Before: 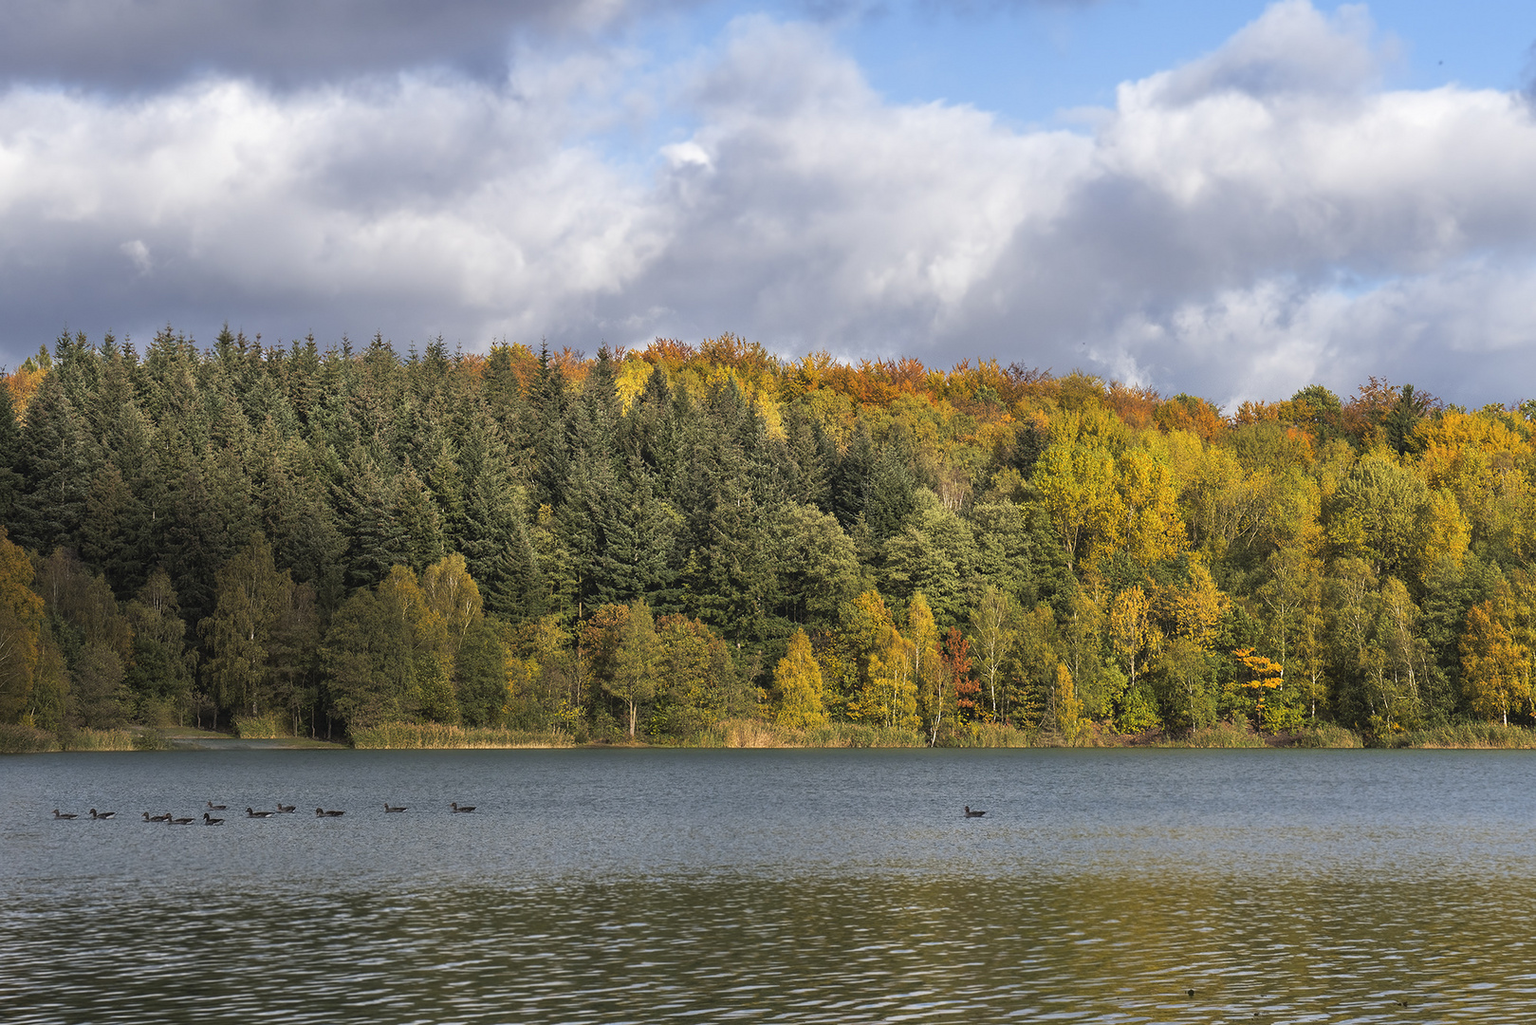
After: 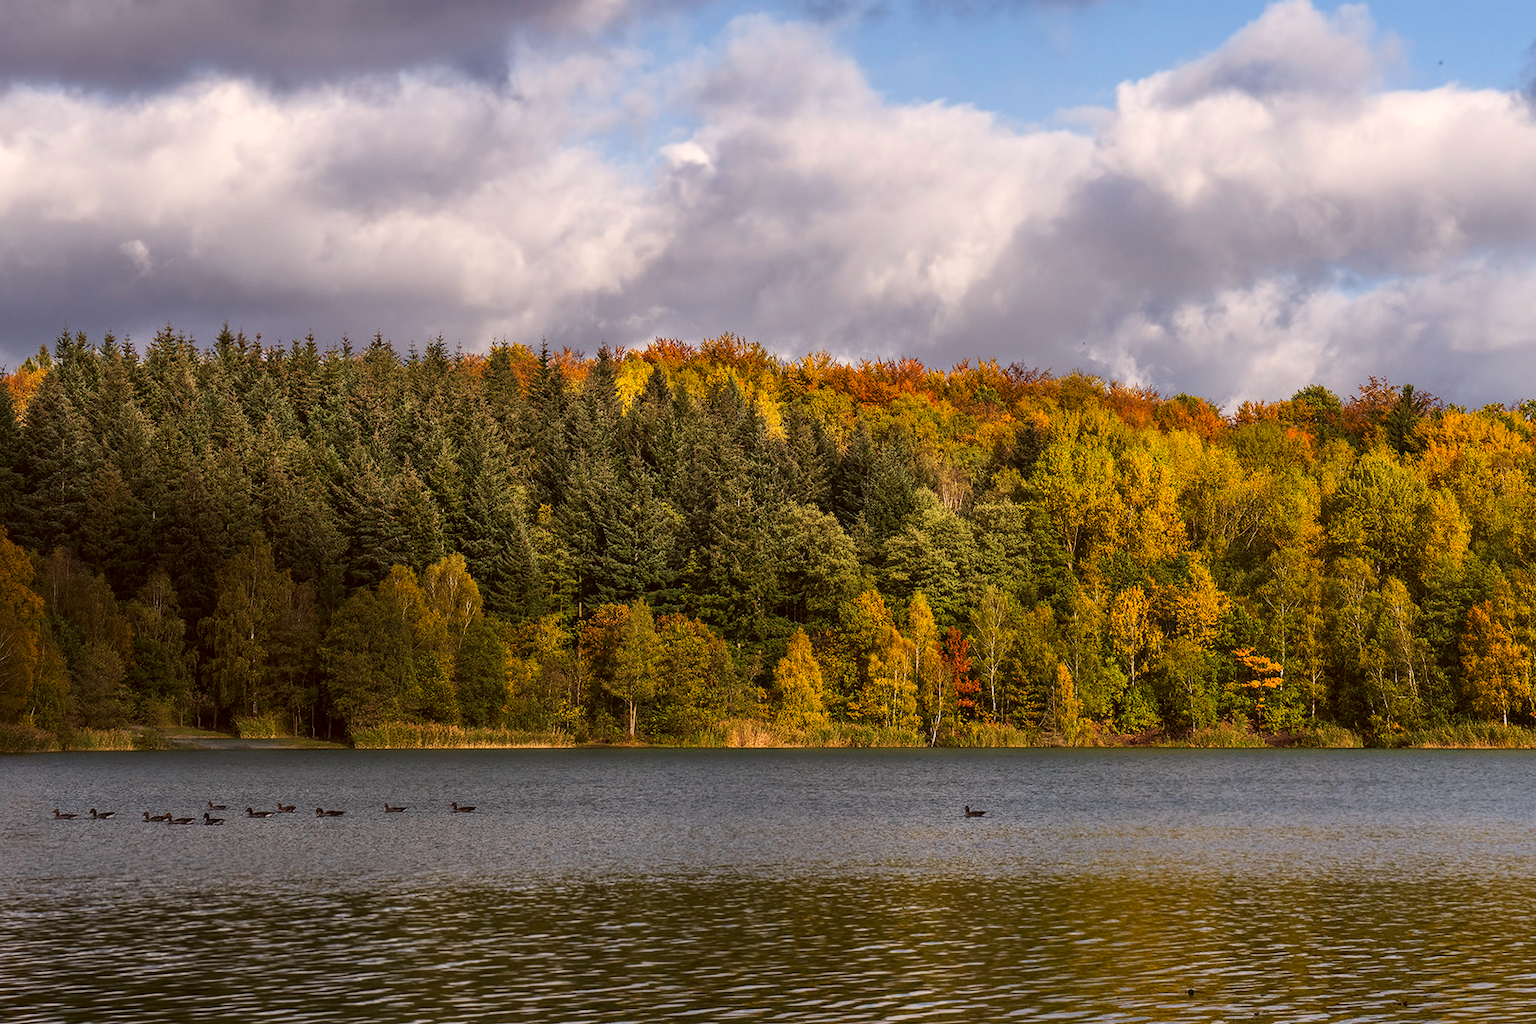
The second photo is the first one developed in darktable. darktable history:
color correction: highlights a* 6.27, highlights b* 8.19, shadows a* 5.94, shadows b* 7.23, saturation 0.9
local contrast: detail 110%
contrast brightness saturation: contrast 0.12, brightness -0.12, saturation 0.2
